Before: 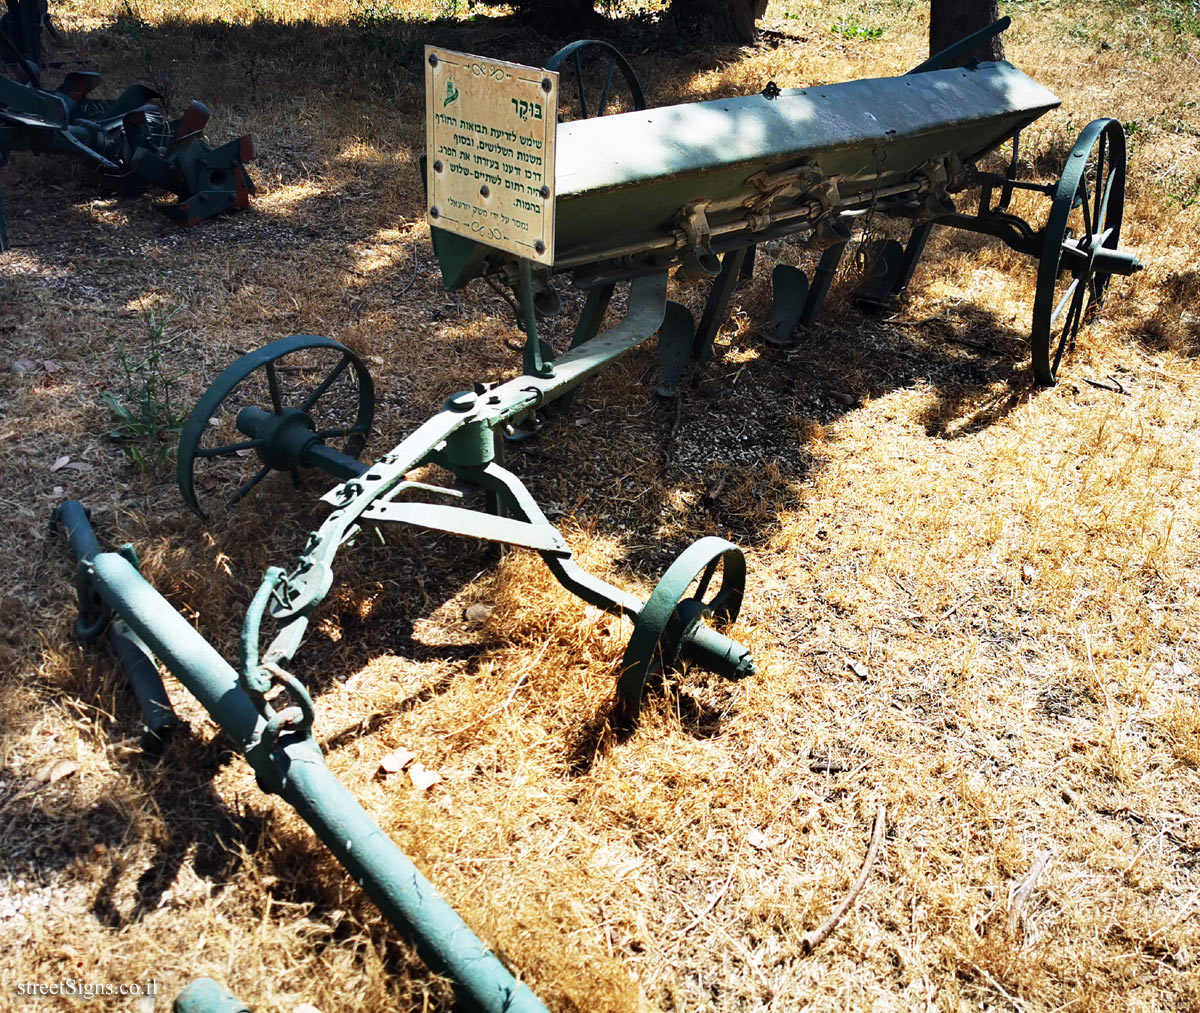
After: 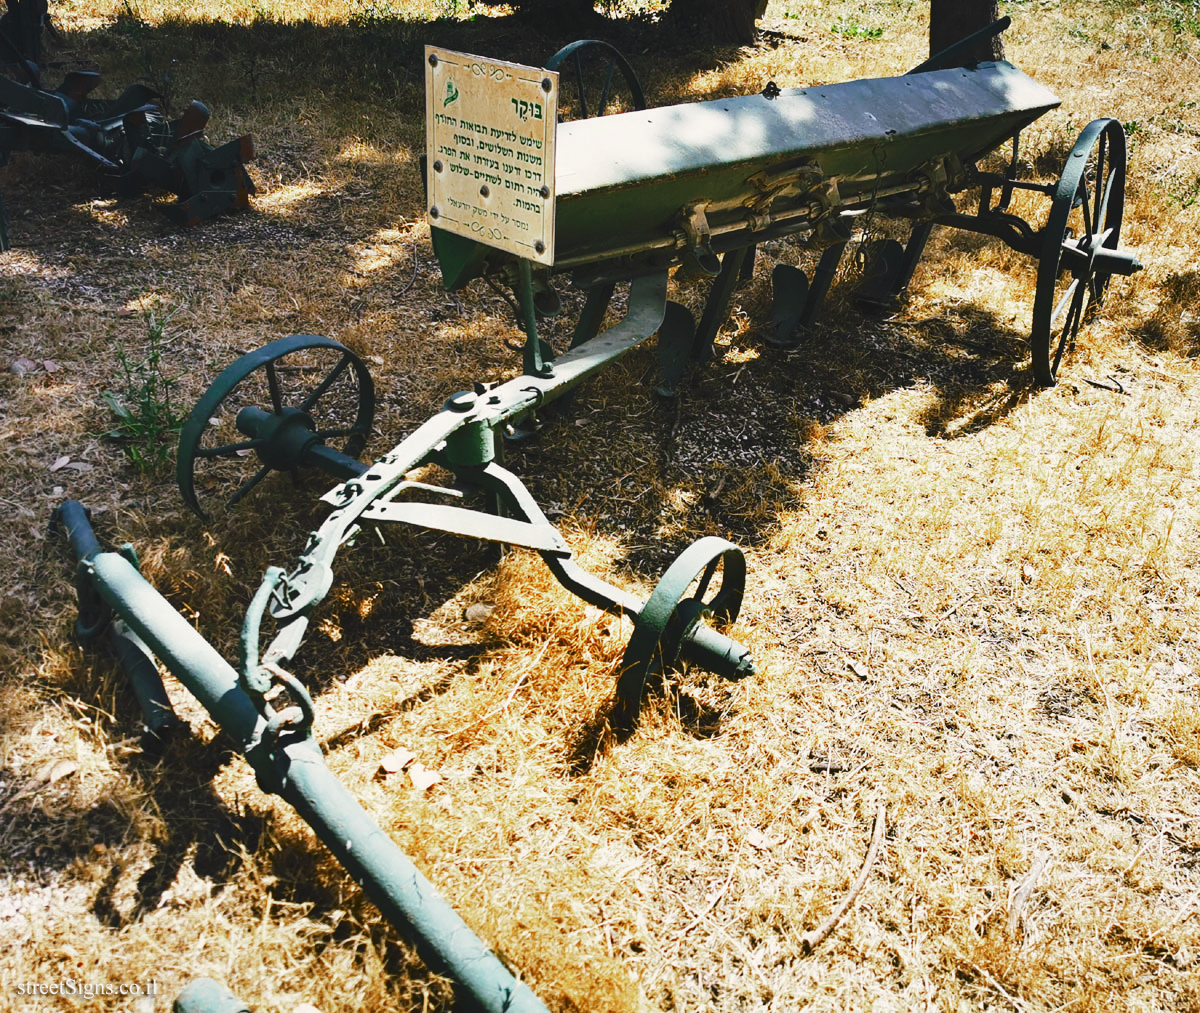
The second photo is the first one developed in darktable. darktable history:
tone curve: curves: ch0 [(0, 0) (0.003, 0.068) (0.011, 0.079) (0.025, 0.092) (0.044, 0.107) (0.069, 0.121) (0.1, 0.134) (0.136, 0.16) (0.177, 0.198) (0.224, 0.242) (0.277, 0.312) (0.335, 0.384) (0.399, 0.461) (0.468, 0.539) (0.543, 0.622) (0.623, 0.691) (0.709, 0.763) (0.801, 0.833) (0.898, 0.909) (1, 1)], preserve colors none
color look up table: target L [93.26, 88.95, 88.76, 87.04, 81.19, 74.19, 66.21, 59.57, 53.59, 51.72, 37.84, 42.35, 29.36, 17.64, 200.58, 81.9, 73.17, 70.64, 64.86, 59.51, 54.16, 52.85, 49.08, 45.46, 31.16, 21.78, 0.588, 86.97, 70.58, 64.71, 70.96, 58.33, 67.66, 52.54, 51.74, 52.71, 41.17, 42.03, 35.74, 32.34, 28.16, 19.54, 8.311, 93.18, 87.63, 76.35, 71.92, 61.39, 54.12], target a [-11.33, -34.62, -40.16, -2.193, -19.1, -31.15, -21.88, -62.14, -16.1, -12.1, -36.97, -36.34, -18.24, -30.92, 0, 2.829, 36.24, 32.56, 14.83, 62.35, 24.89, 69.11, 43.74, 68.36, 48.35, 17.23, -0.726, 22.08, 52.21, 2.195, 34.61, 78.61, 62.48, 66.66, 29.05, 29.81, 22.93, 58.02, 45.37, 0.134, 0.968, 32.28, 19.57, -6.323, -50.55, -9.103, -41.86, 1.912, -9.239], target b [30.82, 58.42, 23.68, 8.046, 37.32, 16.01, 66.15, 54.92, 51.54, 15.59, 39.92, 21.94, 41.77, 19.99, 0, 74.09, 19.89, 61.39, 41.6, 25.97, 56.67, 10.73, 50.28, 64.75, 40.01, 28.35, 0.657, -11.26, -12.7, 1.452, -34.45, -30.41, -39.02, -22, -3.943, -32.07, -56.6, -46.21, 6.564, 5.564, -15.72, -38.6, -21.37, 2.03, -6.919, -21.12, -12.47, -51.28, -35.01], num patches 49
